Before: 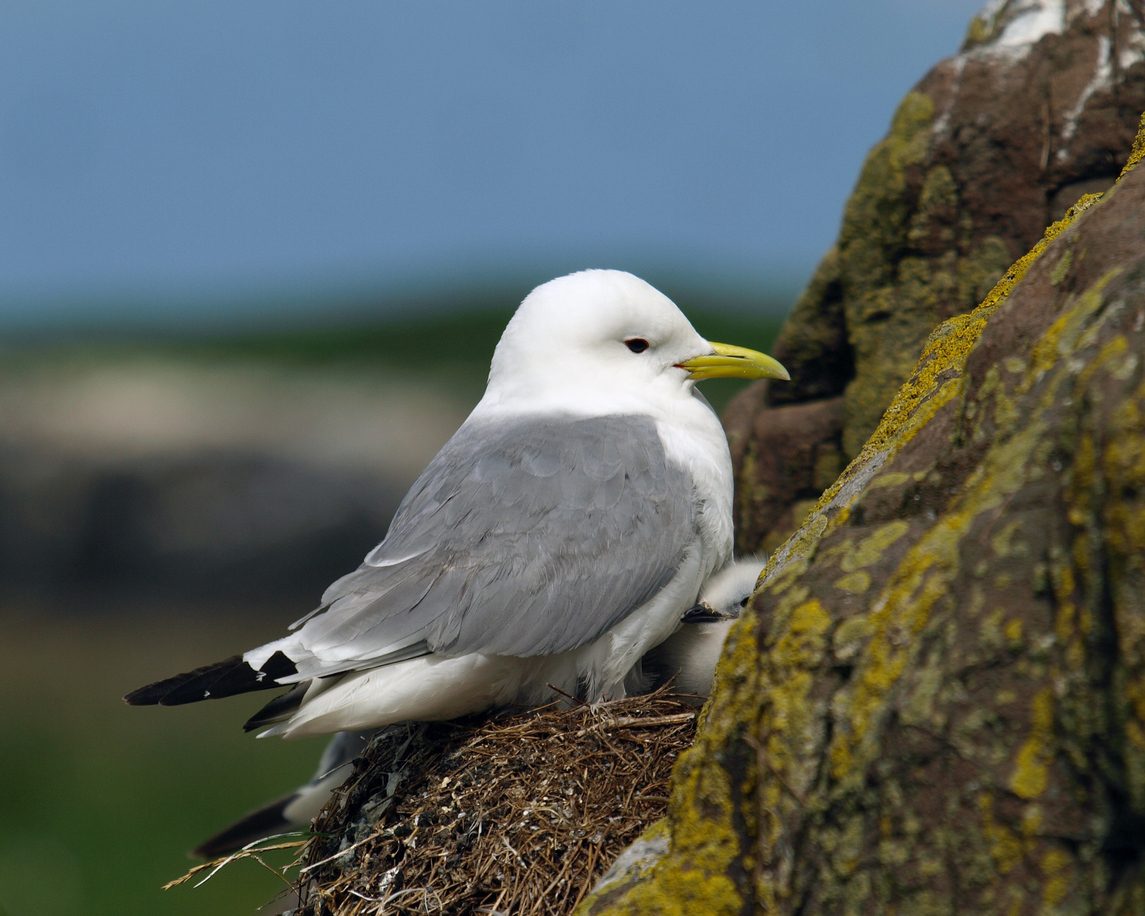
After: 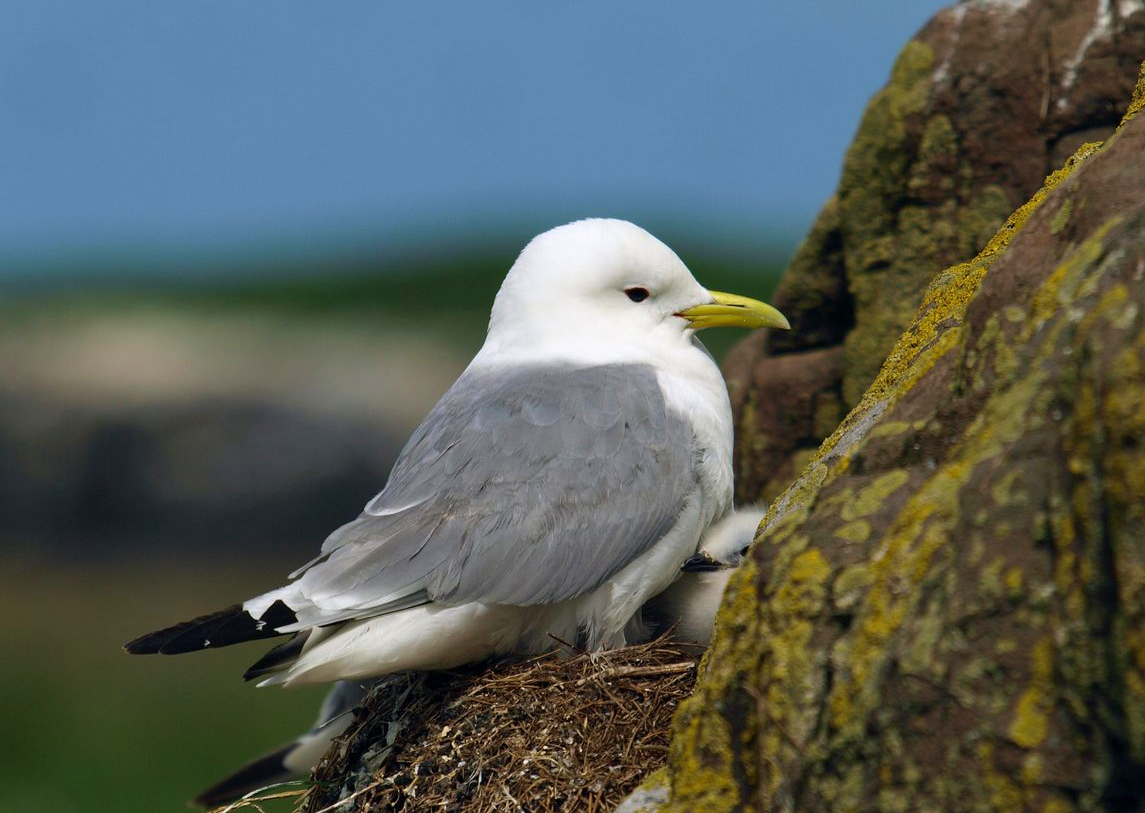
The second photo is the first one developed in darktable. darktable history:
velvia: on, module defaults
crop and rotate: top 5.609%, bottom 5.609%
